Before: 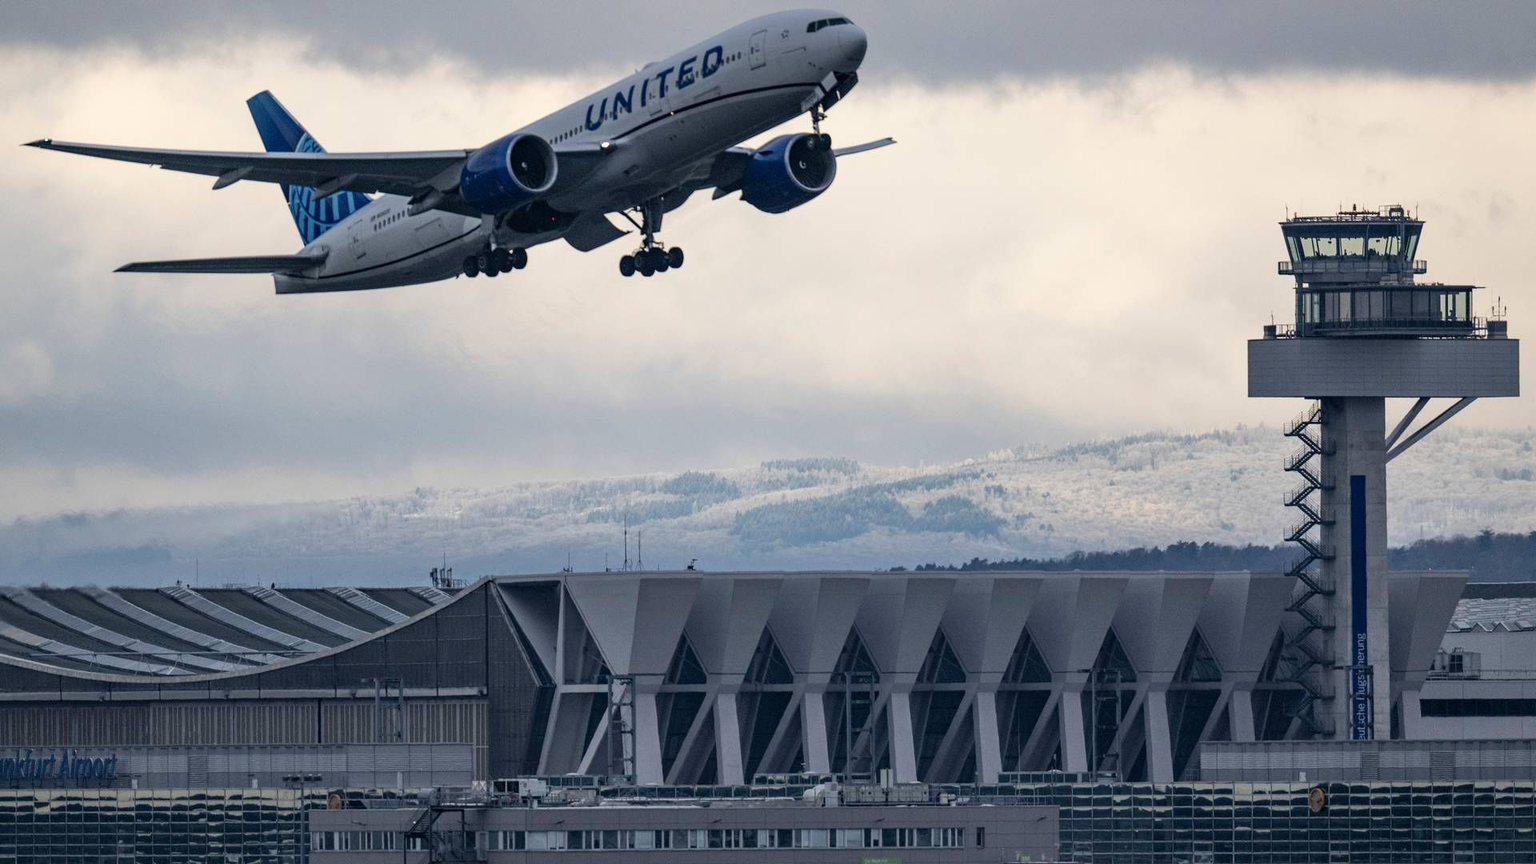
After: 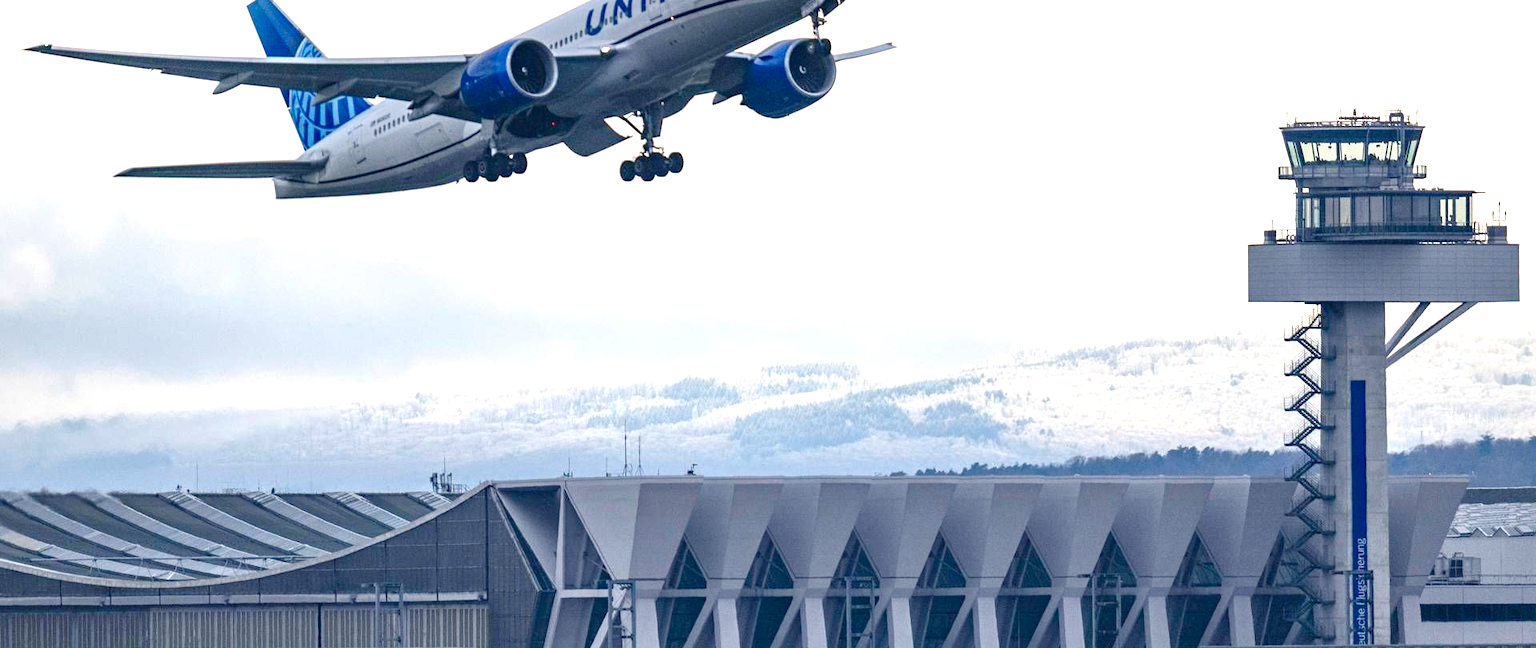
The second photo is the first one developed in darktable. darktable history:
color balance rgb: linear chroma grading › global chroma 19.282%, perceptual saturation grading › global saturation 0.243%, perceptual saturation grading › highlights -31.237%, perceptual saturation grading › mid-tones 5.575%, perceptual saturation grading › shadows 17.102%, contrast -10.185%
crop: top 11.047%, bottom 13.882%
exposure: black level correction 0, exposure 1.385 EV, compensate highlight preservation false
